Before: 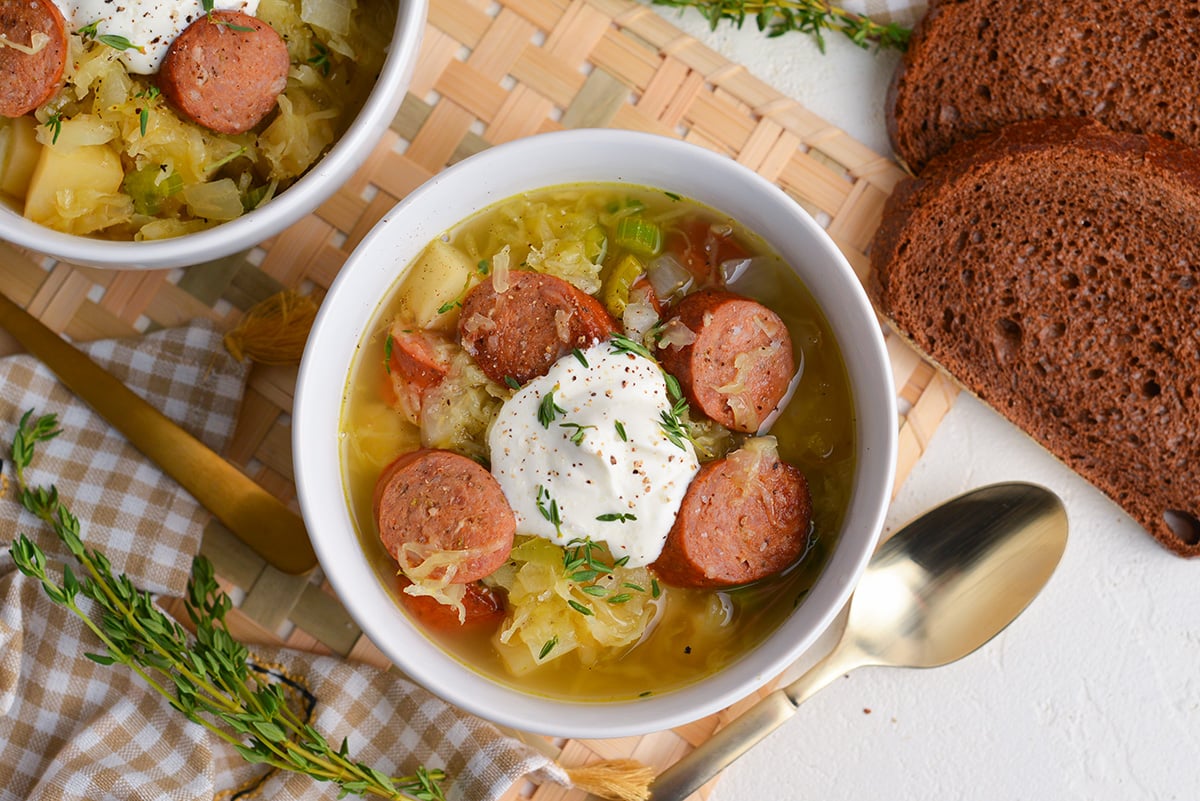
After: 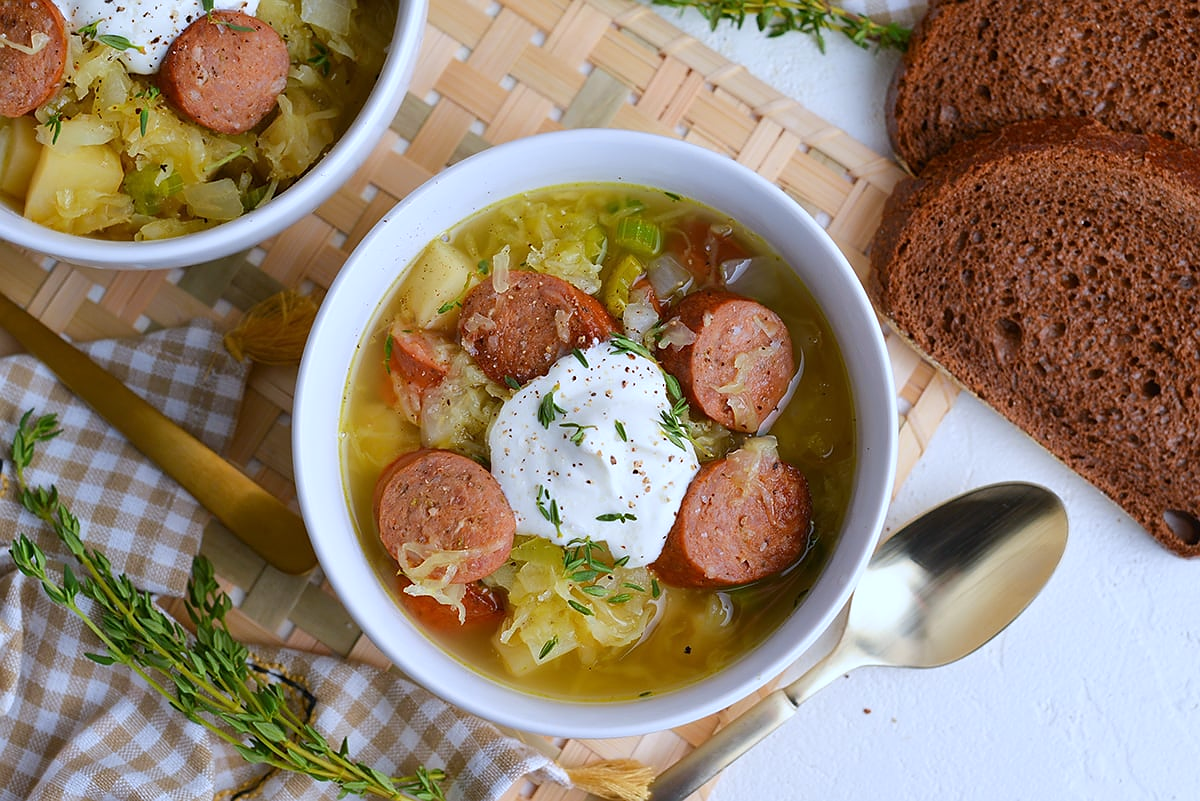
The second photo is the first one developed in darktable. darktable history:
sharpen: radius 0.969, amount 0.604
white balance: red 0.926, green 1.003, blue 1.133
